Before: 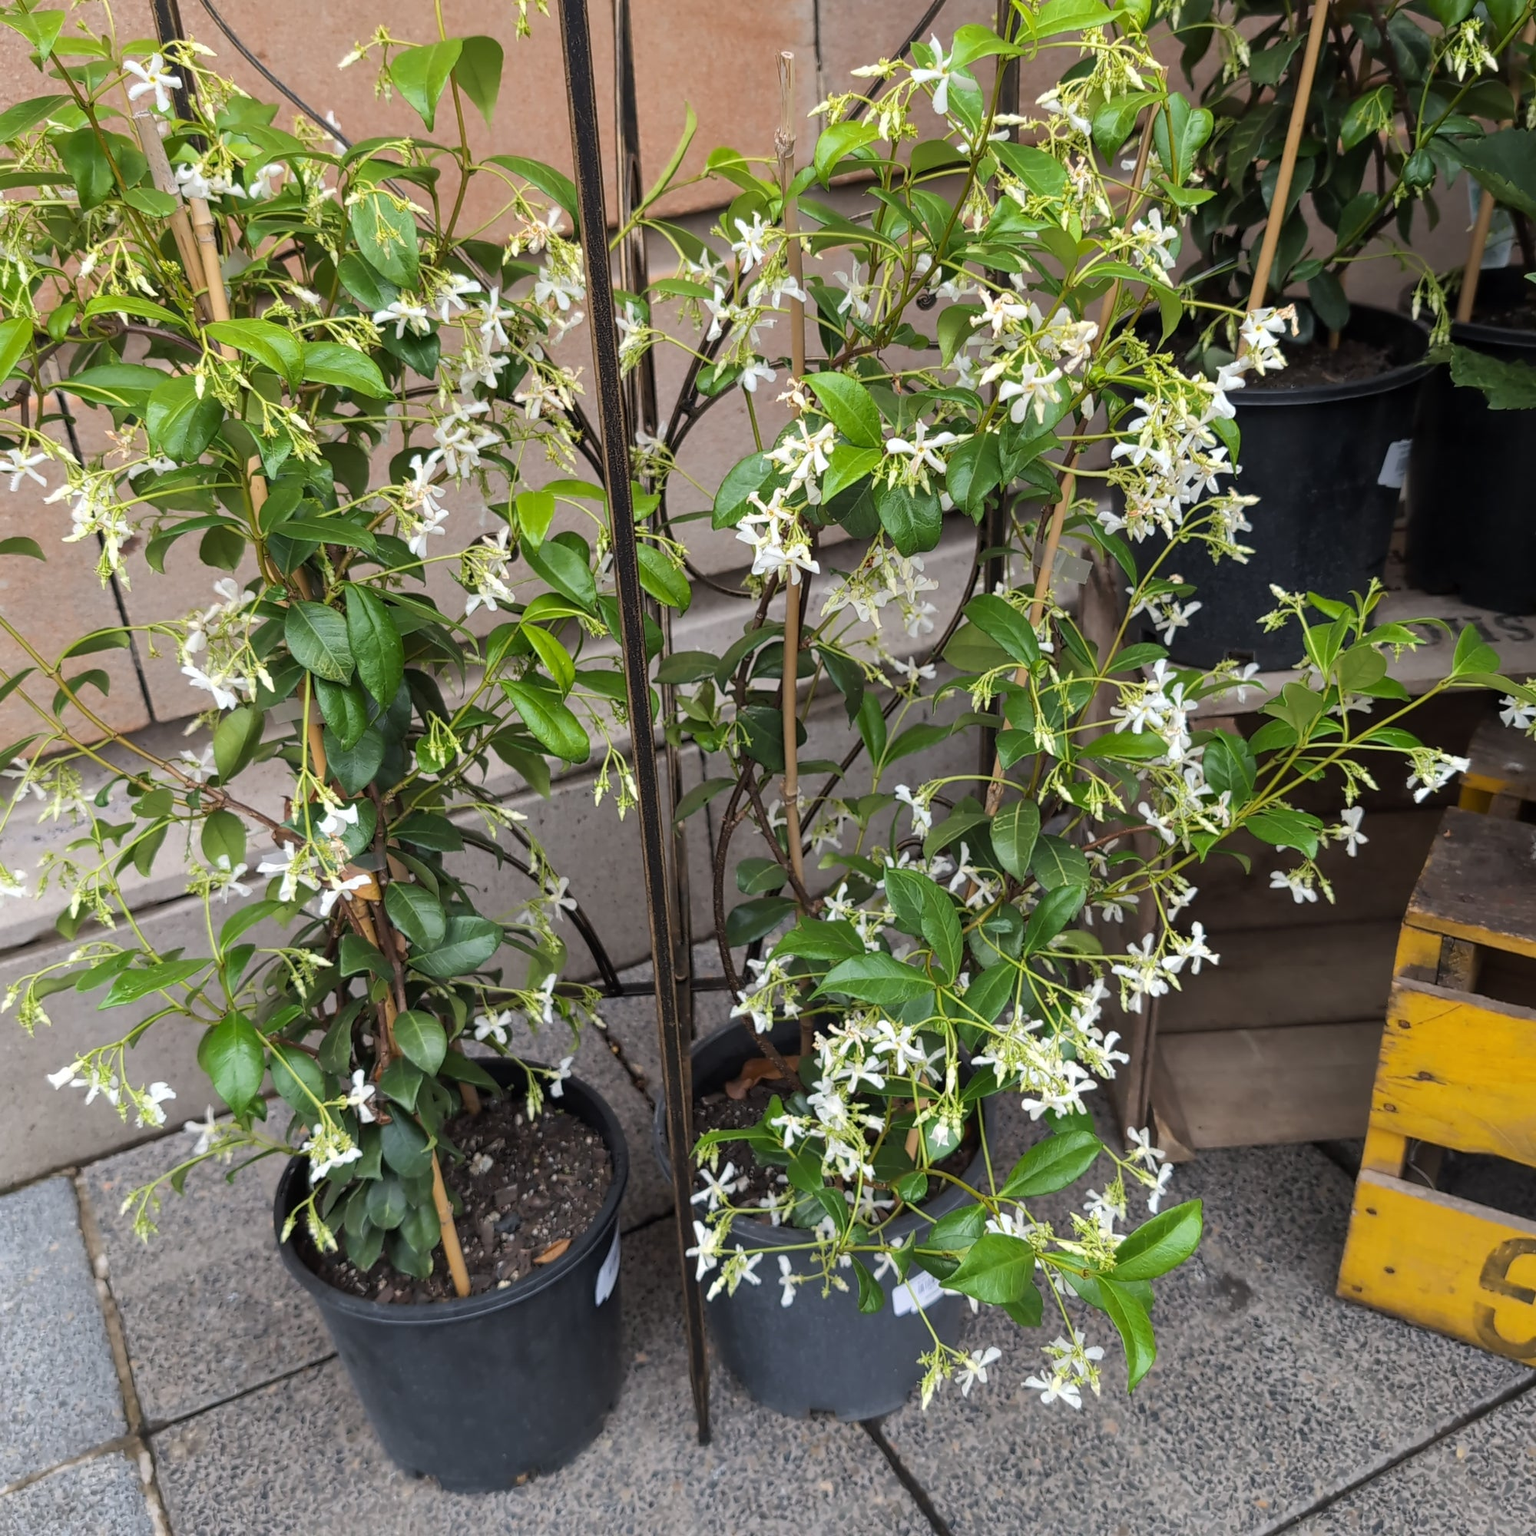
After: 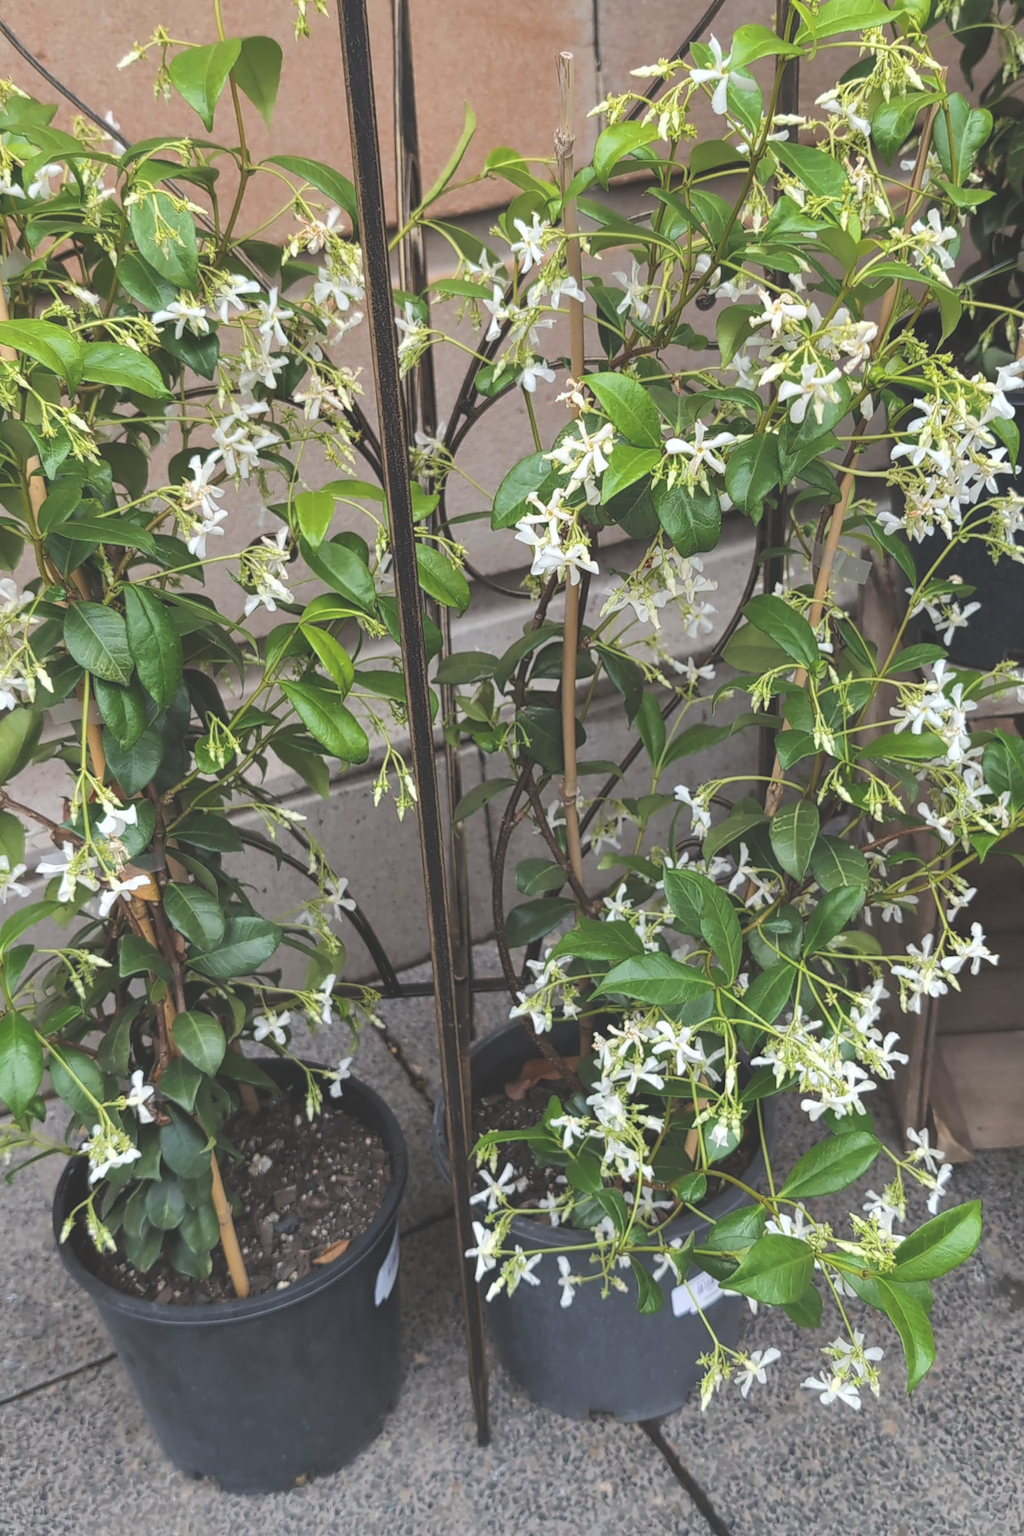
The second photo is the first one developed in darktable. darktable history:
exposure: black level correction -0.028, compensate highlight preservation false
crop and rotate: left 14.436%, right 18.898%
white balance: red 0.986, blue 1.01
contrast brightness saturation: saturation -0.05
